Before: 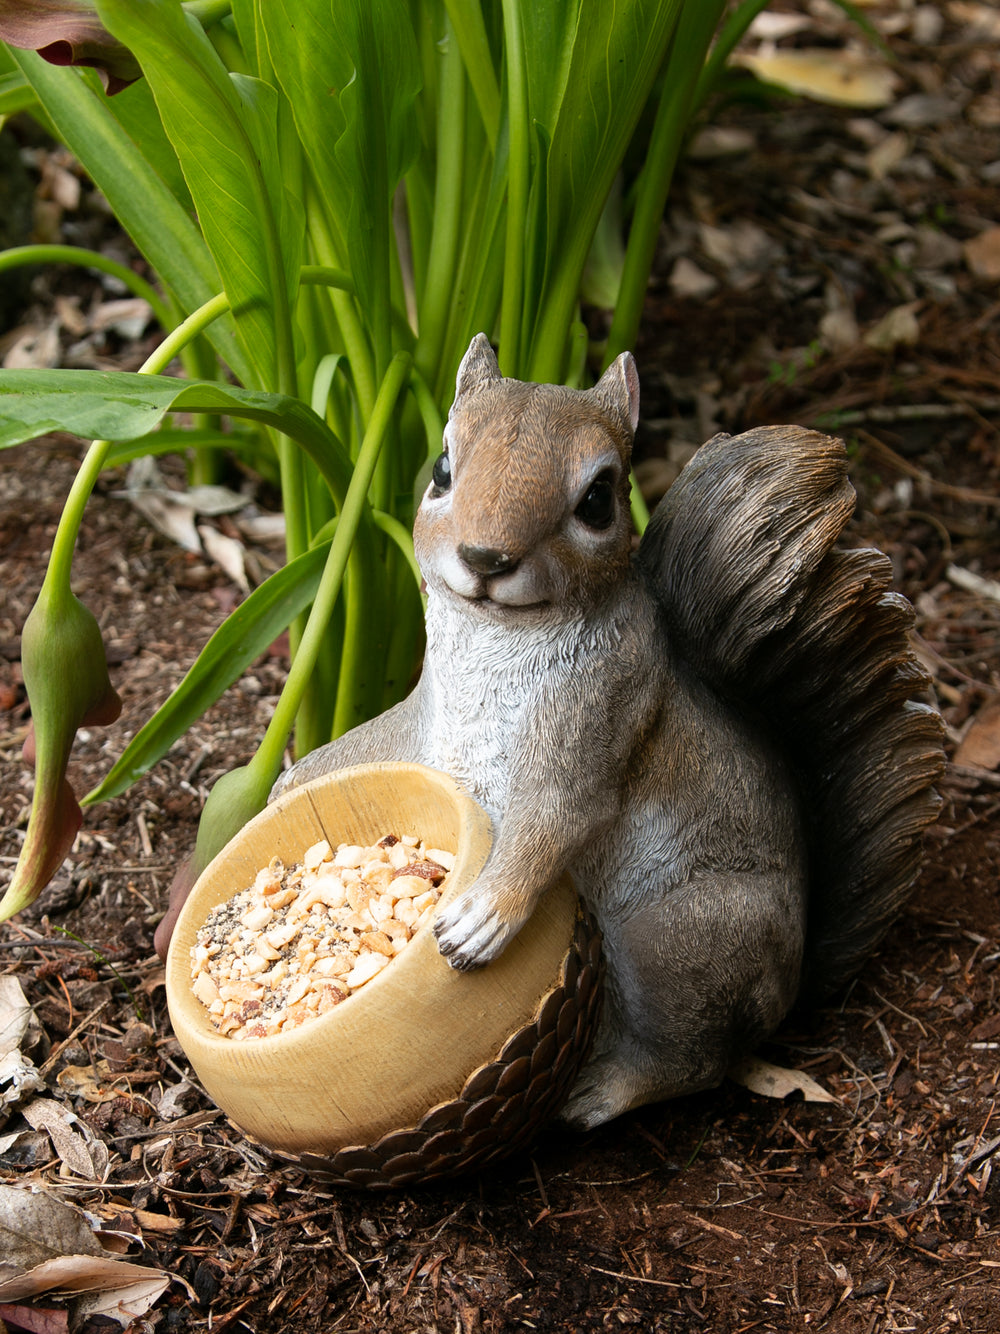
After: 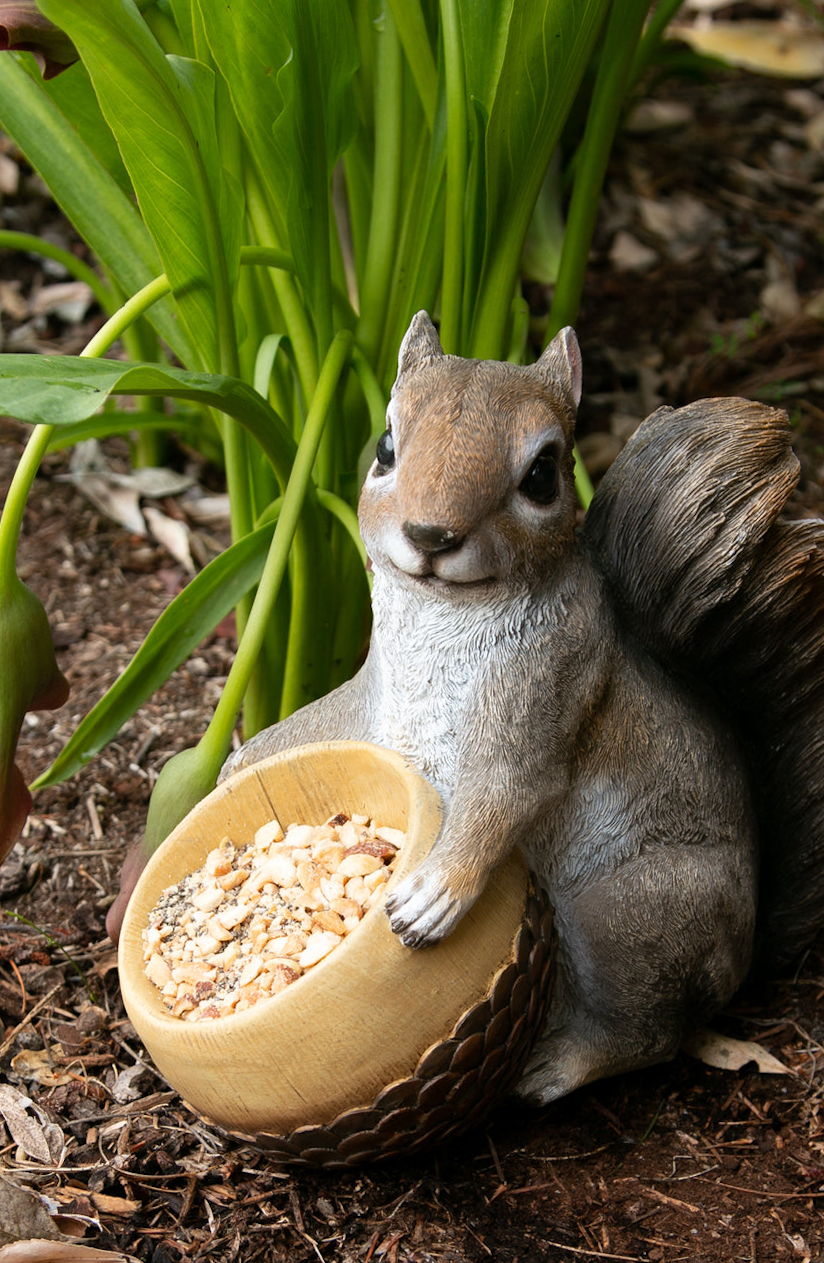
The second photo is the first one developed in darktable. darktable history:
tone equalizer: on, module defaults
crop and rotate: angle 1°, left 4.281%, top 0.642%, right 11.383%, bottom 2.486%
